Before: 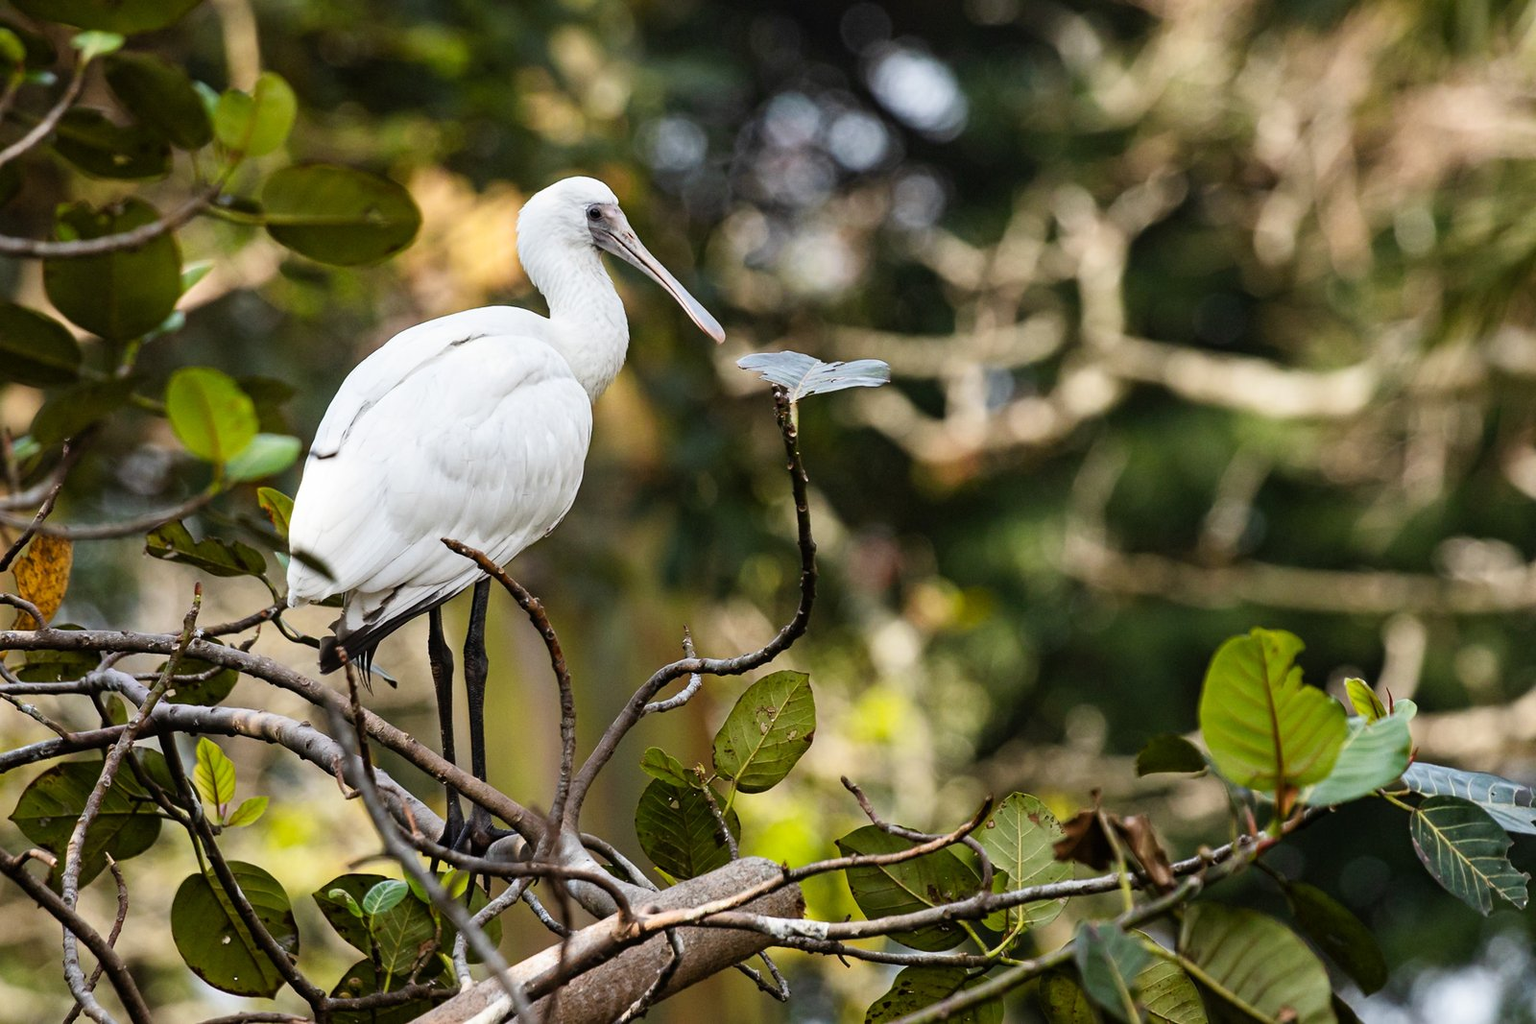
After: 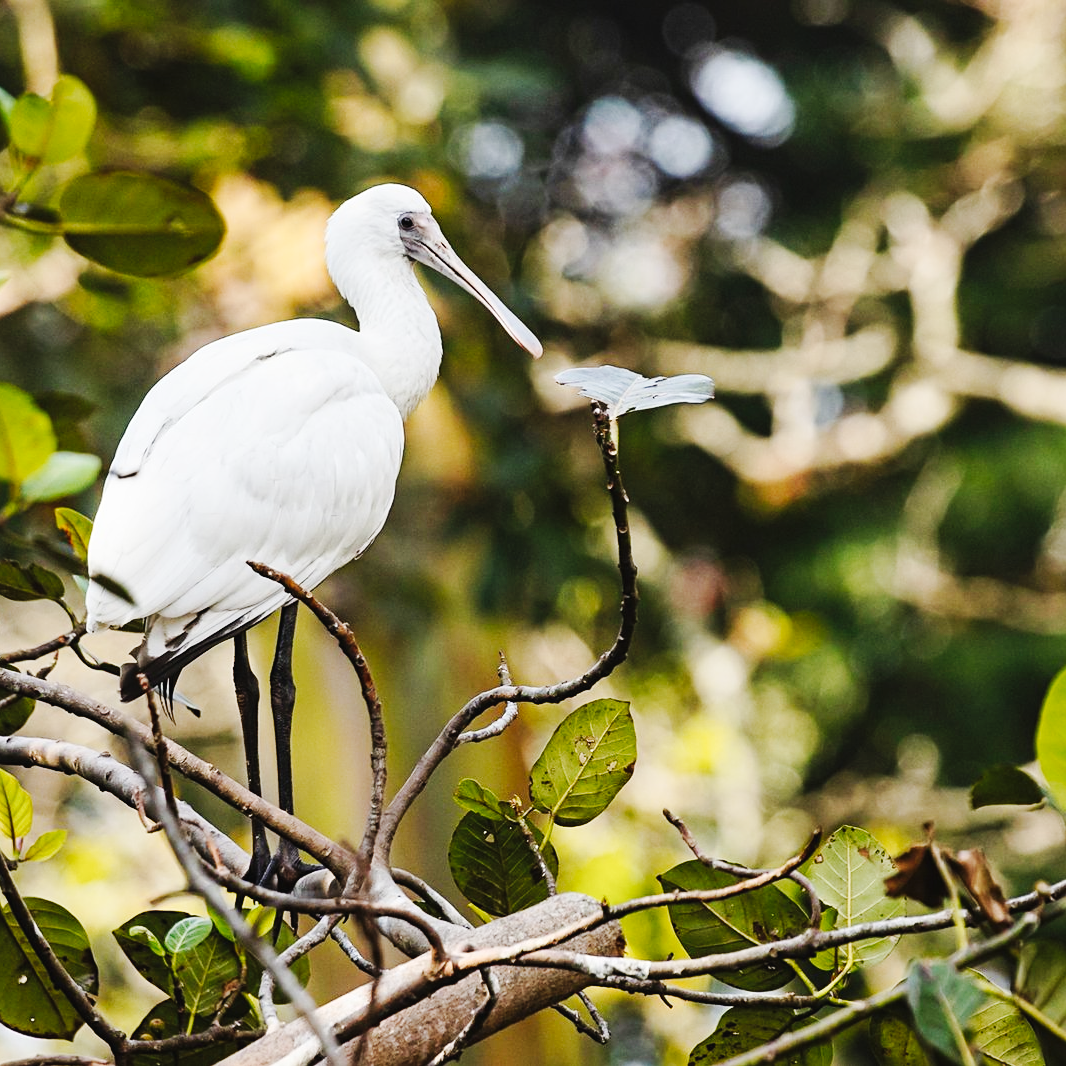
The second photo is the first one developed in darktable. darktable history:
crop and rotate: left 13.418%, right 19.901%
sharpen: amount 0.217
exposure: exposure -0.04 EV, compensate highlight preservation false
tone curve: curves: ch0 [(0, 0.026) (0.146, 0.158) (0.272, 0.34) (0.453, 0.627) (0.687, 0.829) (1, 1)], preserve colors none
